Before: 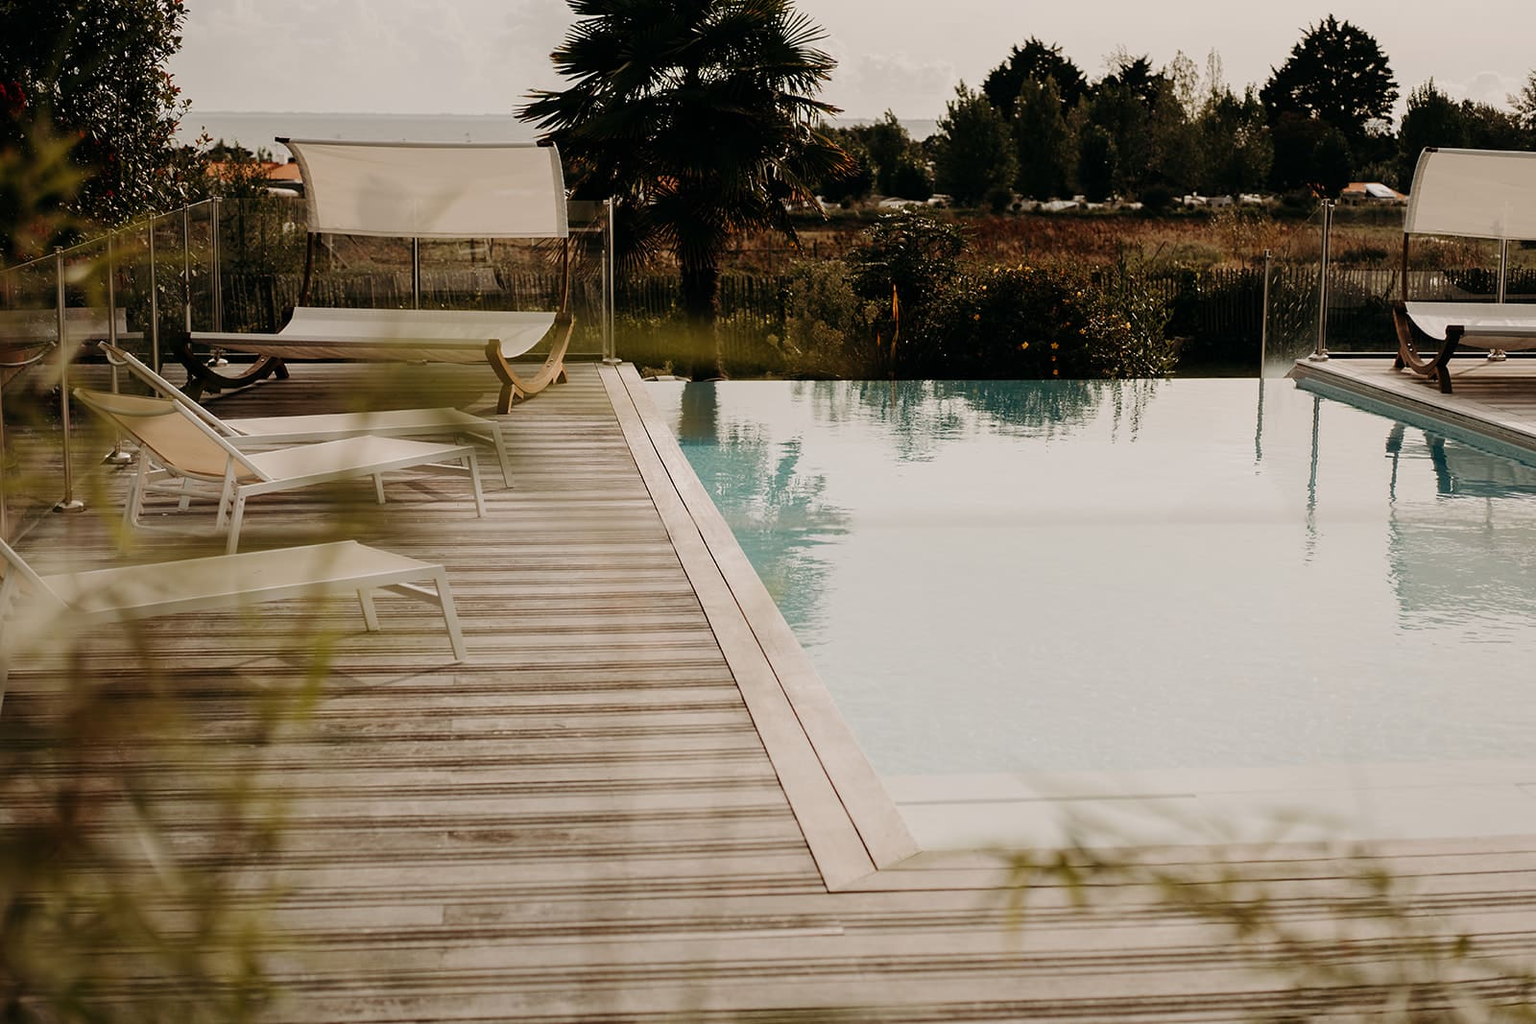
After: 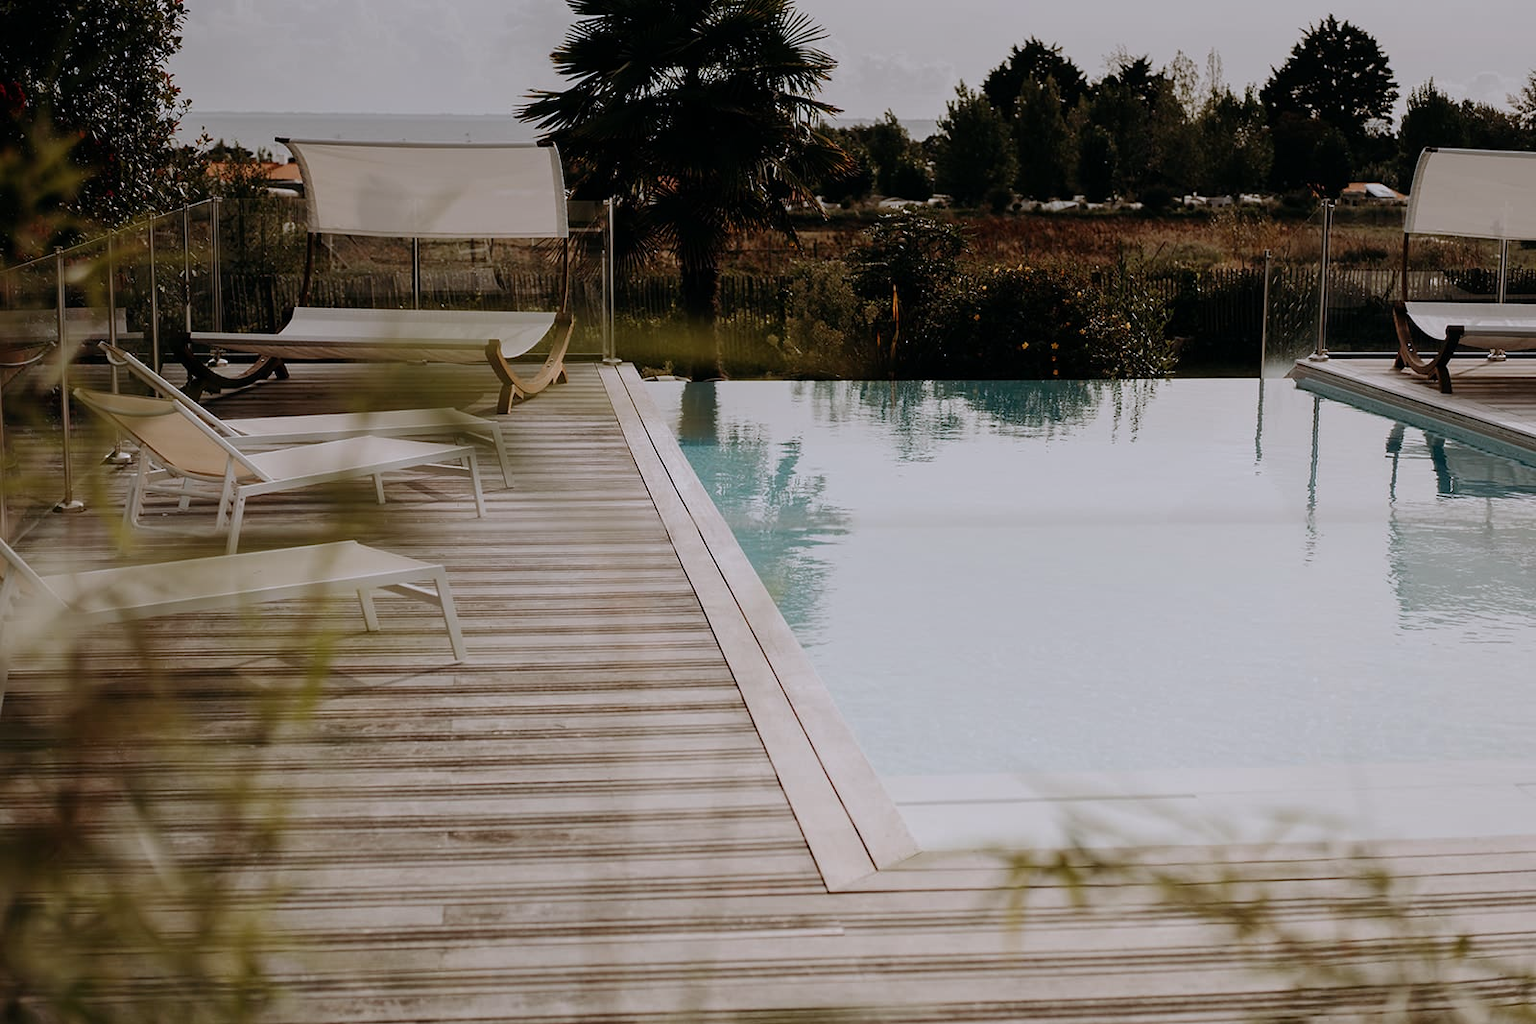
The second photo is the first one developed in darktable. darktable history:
graduated density: on, module defaults
color calibration: illuminant as shot in camera, x 0.358, y 0.373, temperature 4628.91 K
white balance: red 0.986, blue 1.01
